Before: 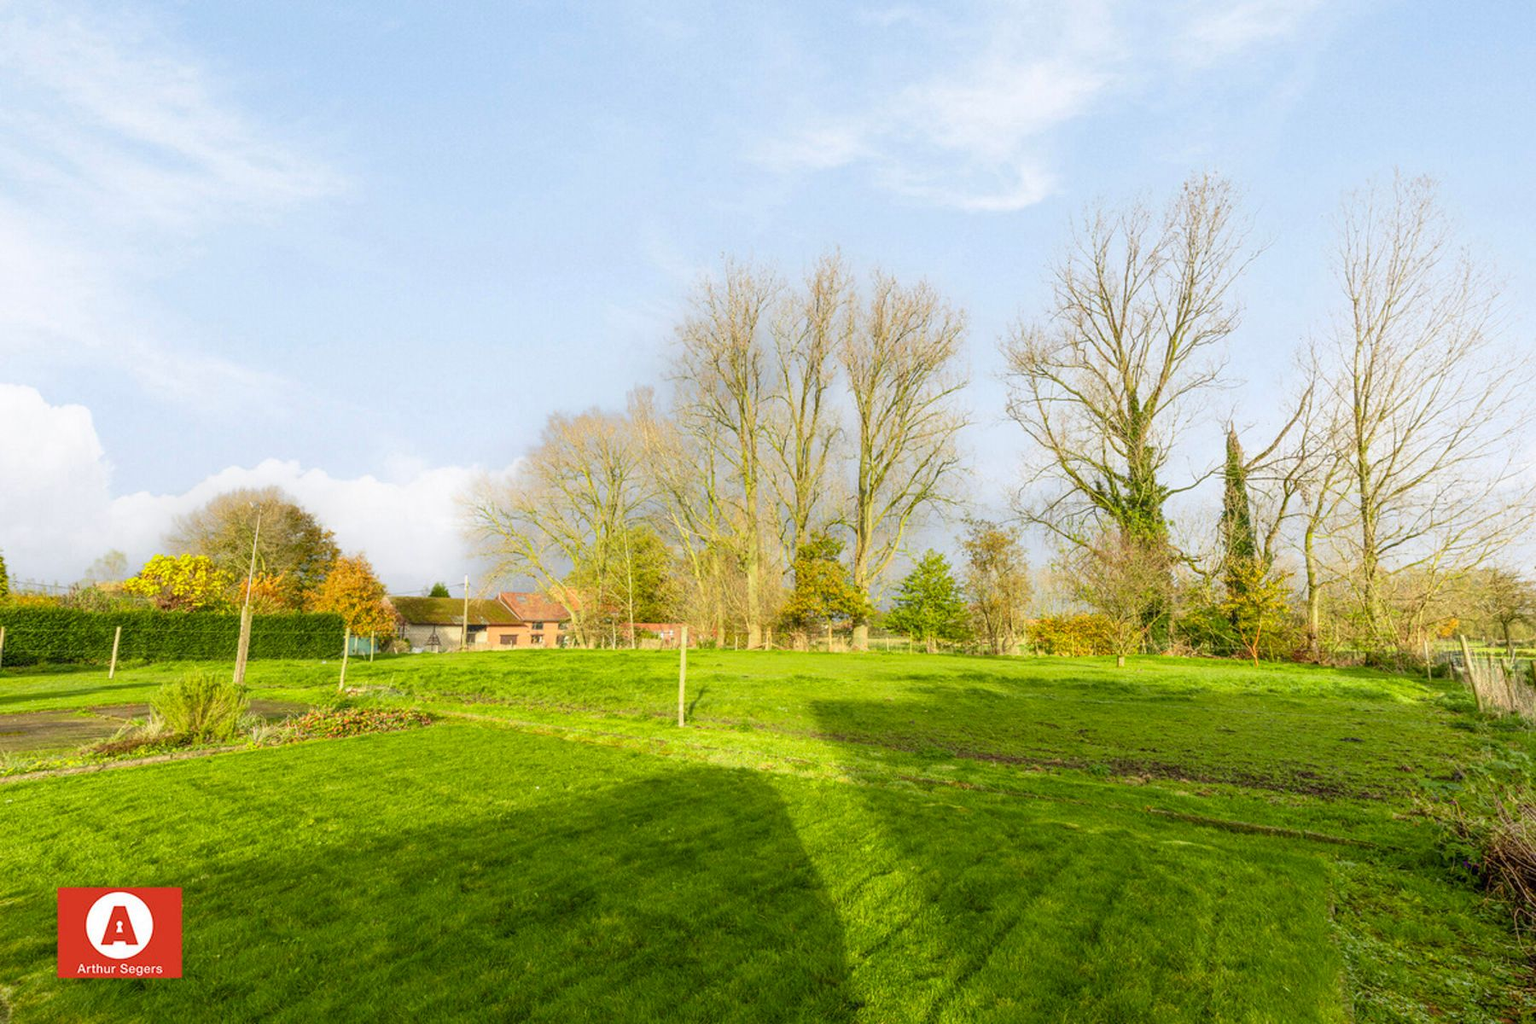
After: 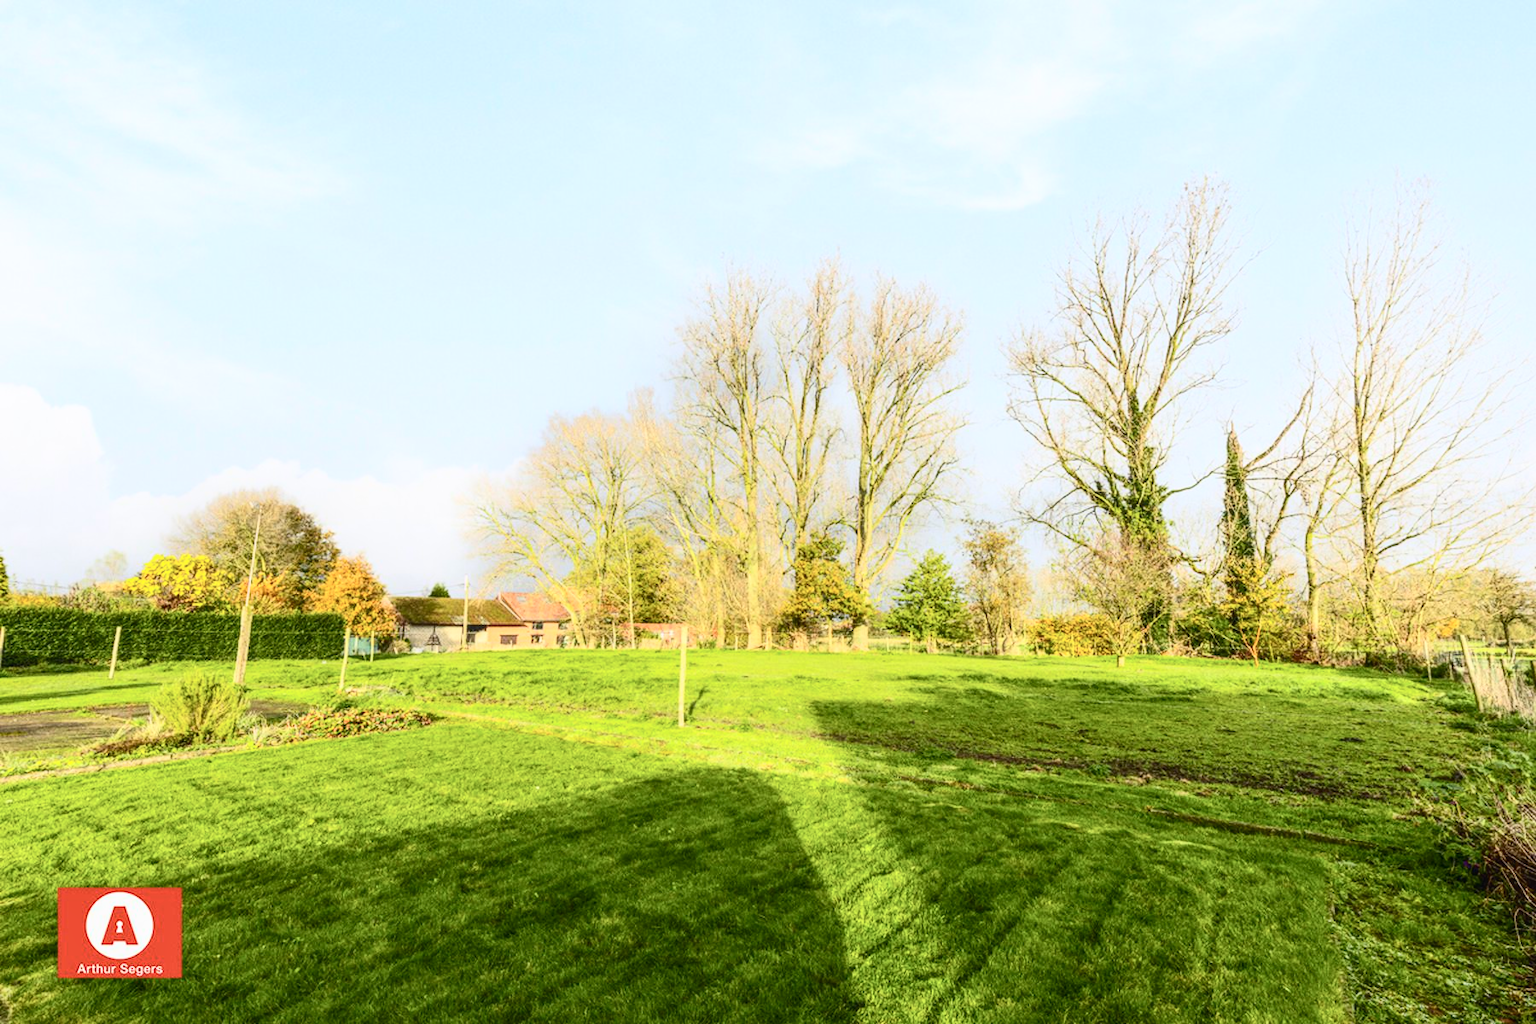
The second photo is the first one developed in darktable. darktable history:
local contrast: detail 109%
contrast brightness saturation: contrast 0.381, brightness 0.108
